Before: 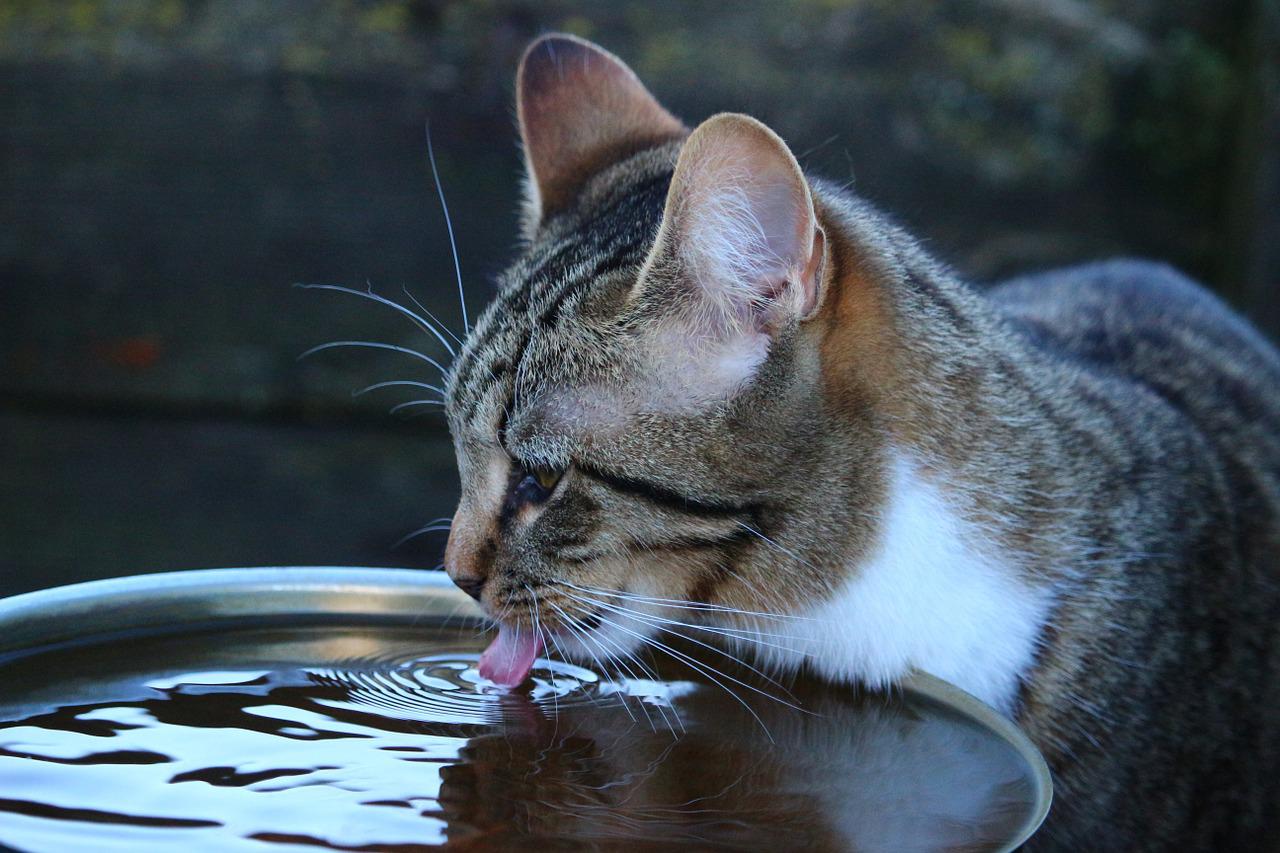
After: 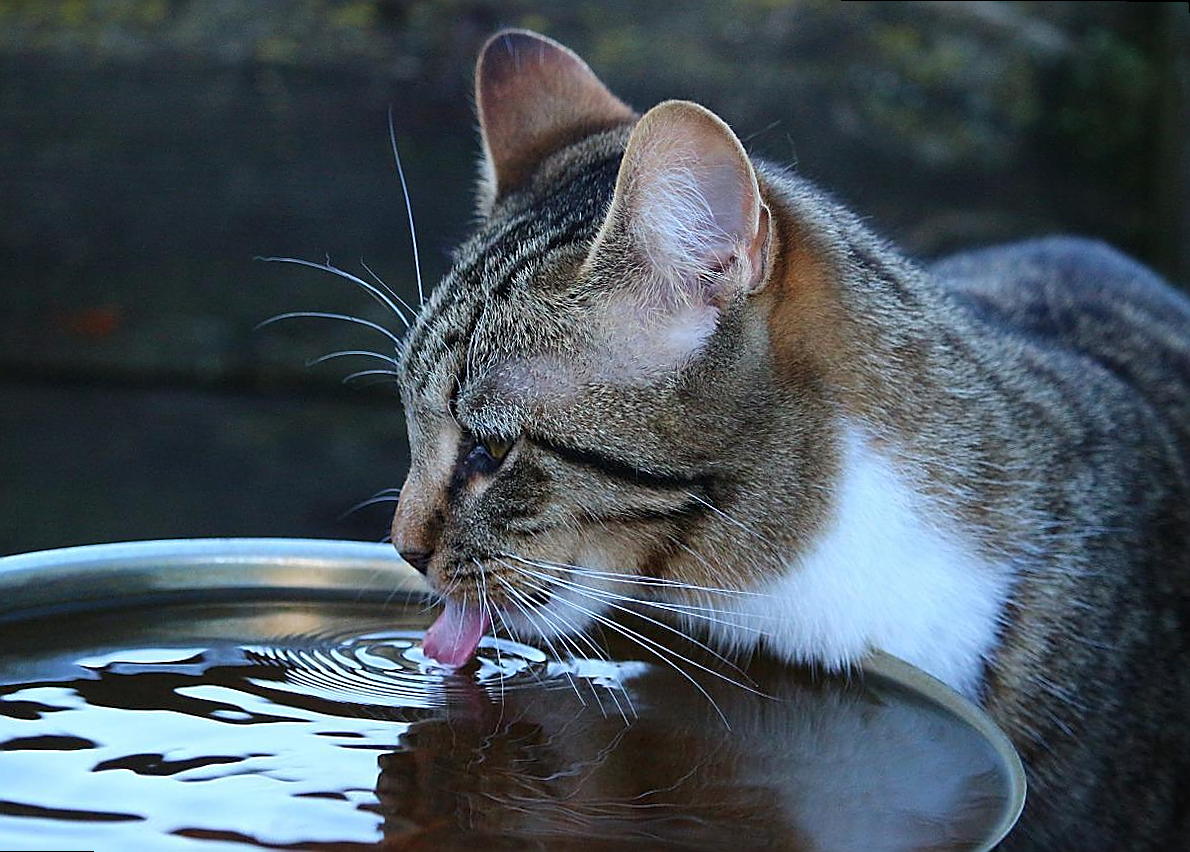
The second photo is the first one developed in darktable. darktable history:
sharpen: radius 1.4, amount 1.25, threshold 0.7
rotate and perspective: rotation 0.215°, lens shift (vertical) -0.139, crop left 0.069, crop right 0.939, crop top 0.002, crop bottom 0.996
